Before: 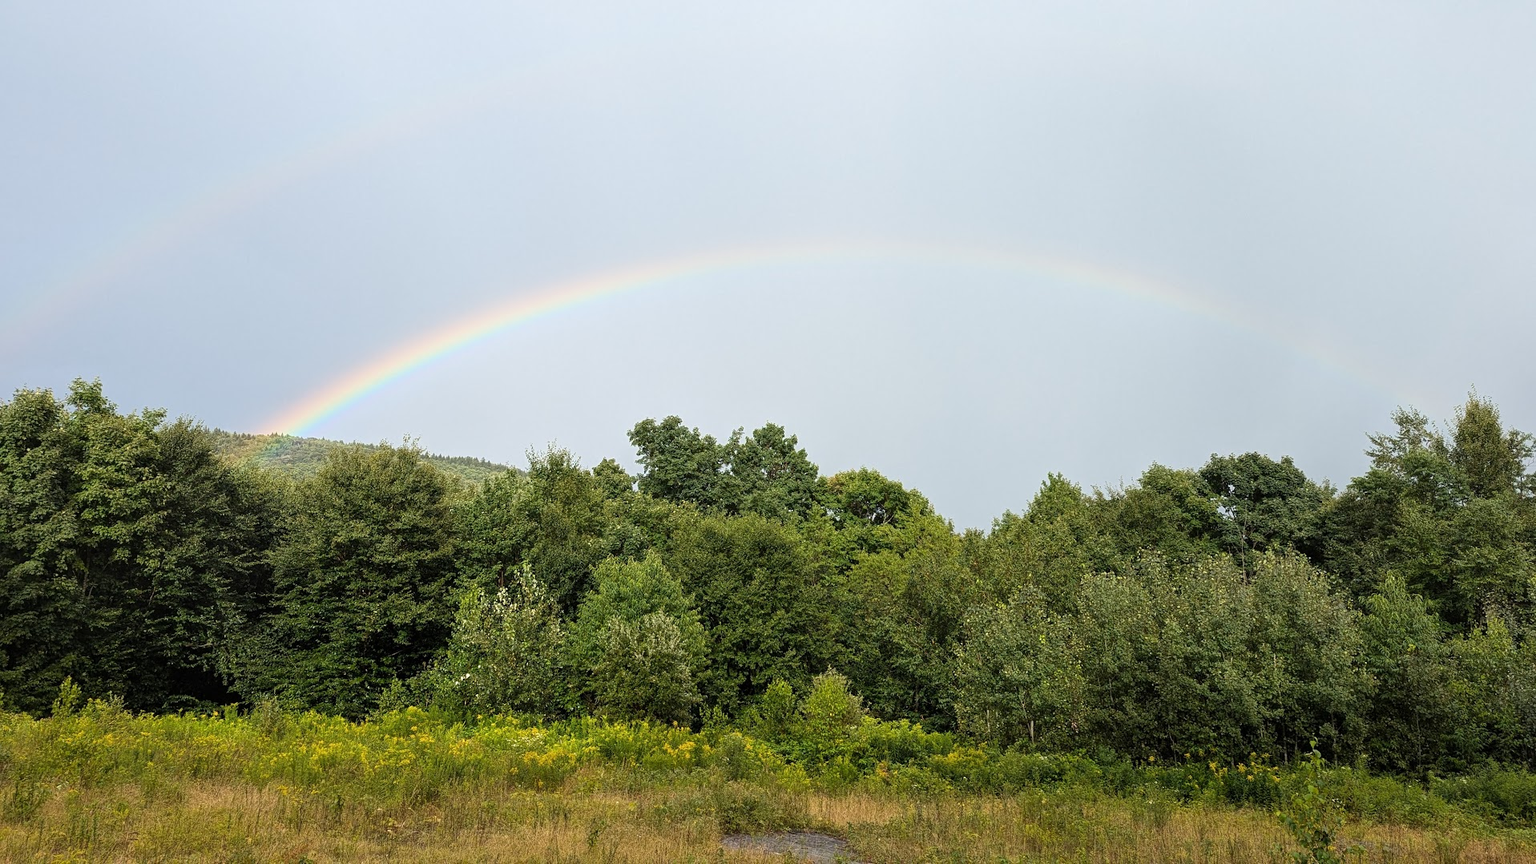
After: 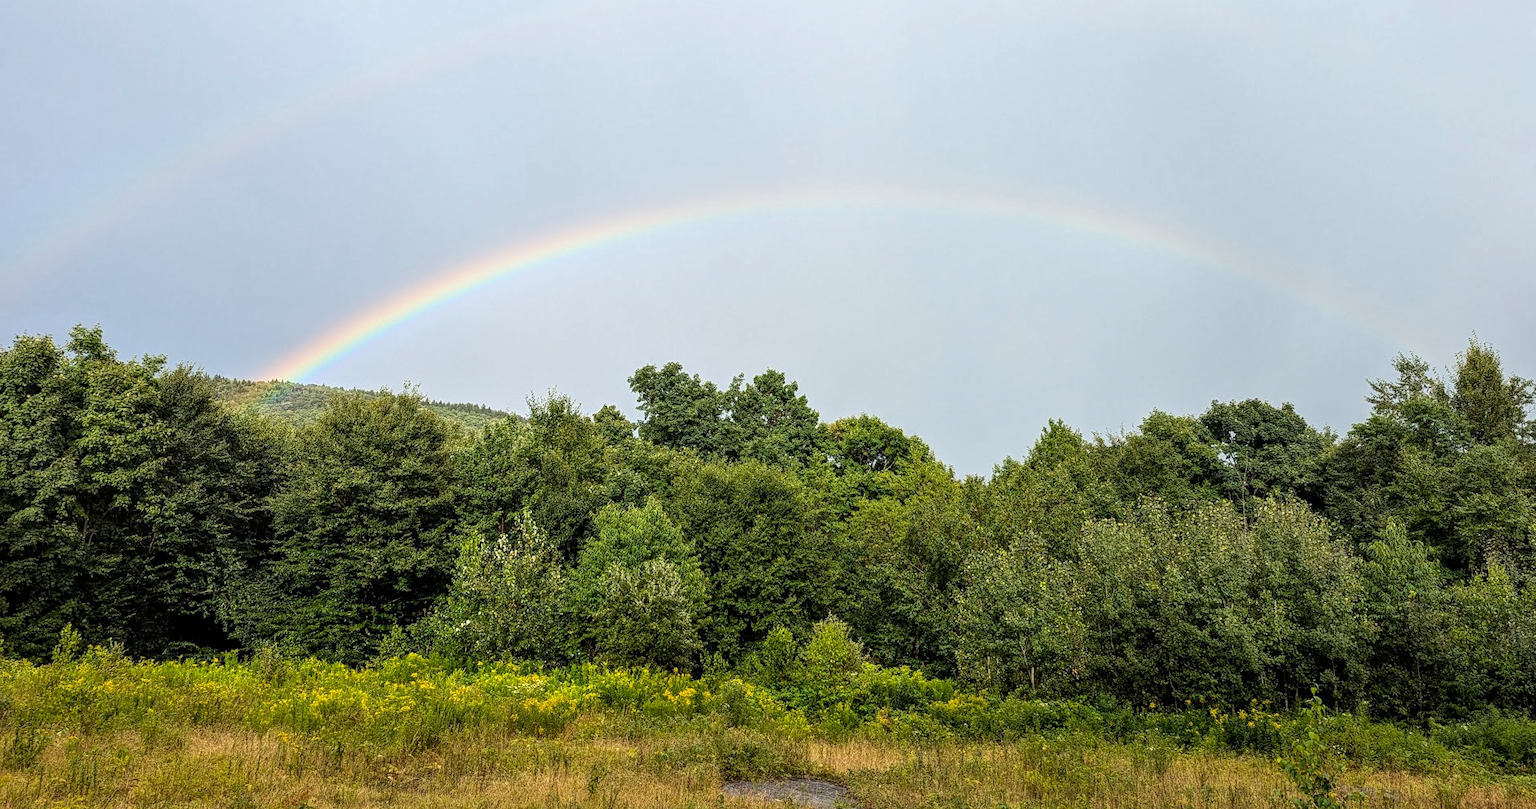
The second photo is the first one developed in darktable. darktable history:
crop and rotate: top 6.25%
contrast brightness saturation: saturation 0.18
exposure: exposure -0.041 EV, compensate highlight preservation false
local contrast: highlights 61%, detail 143%, midtone range 0.428
